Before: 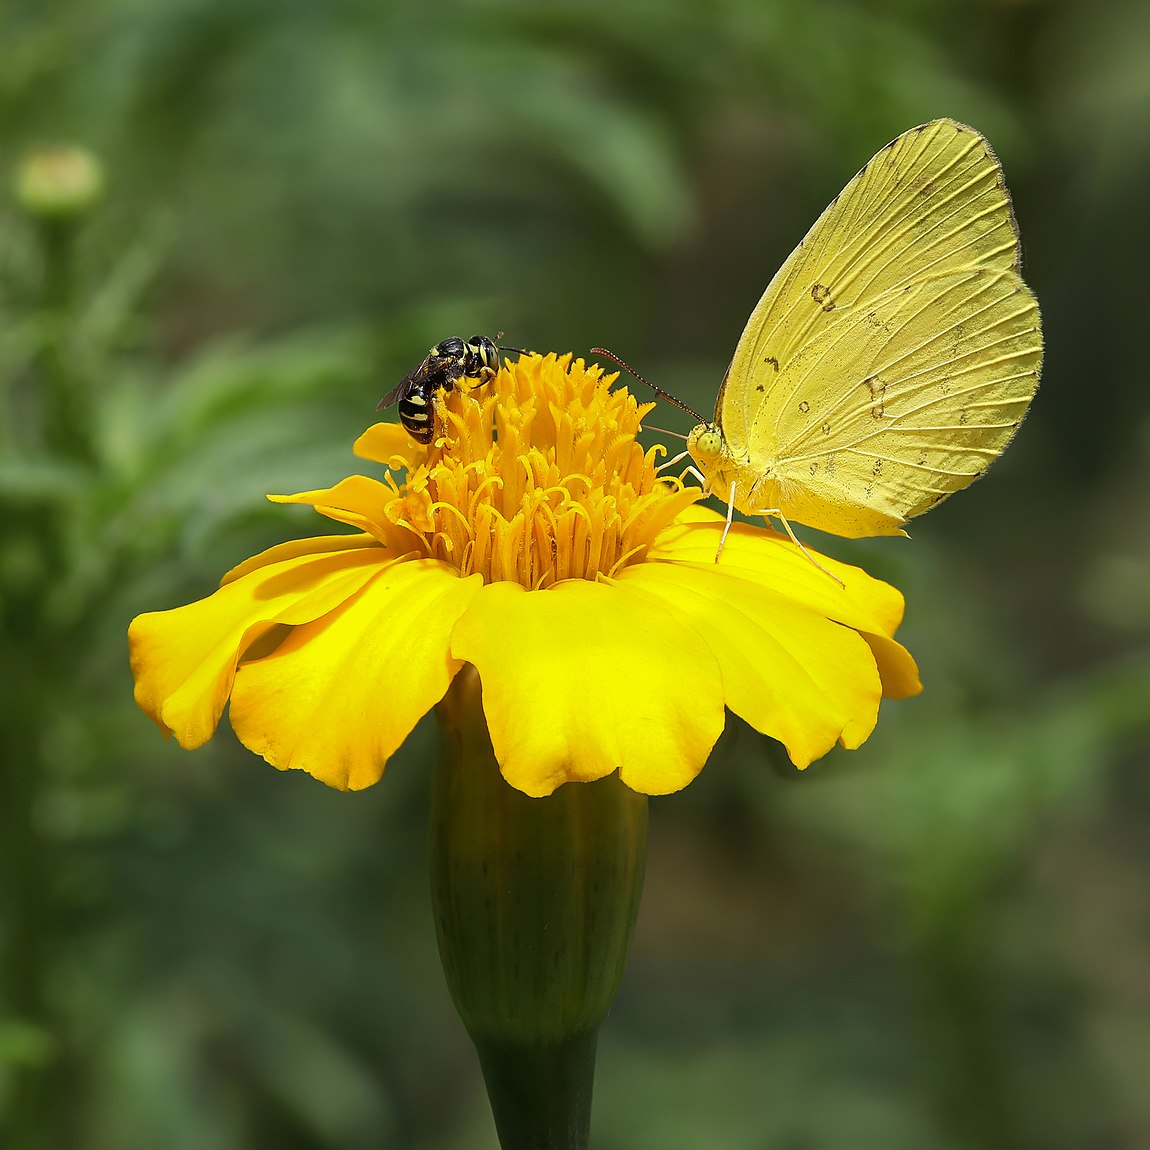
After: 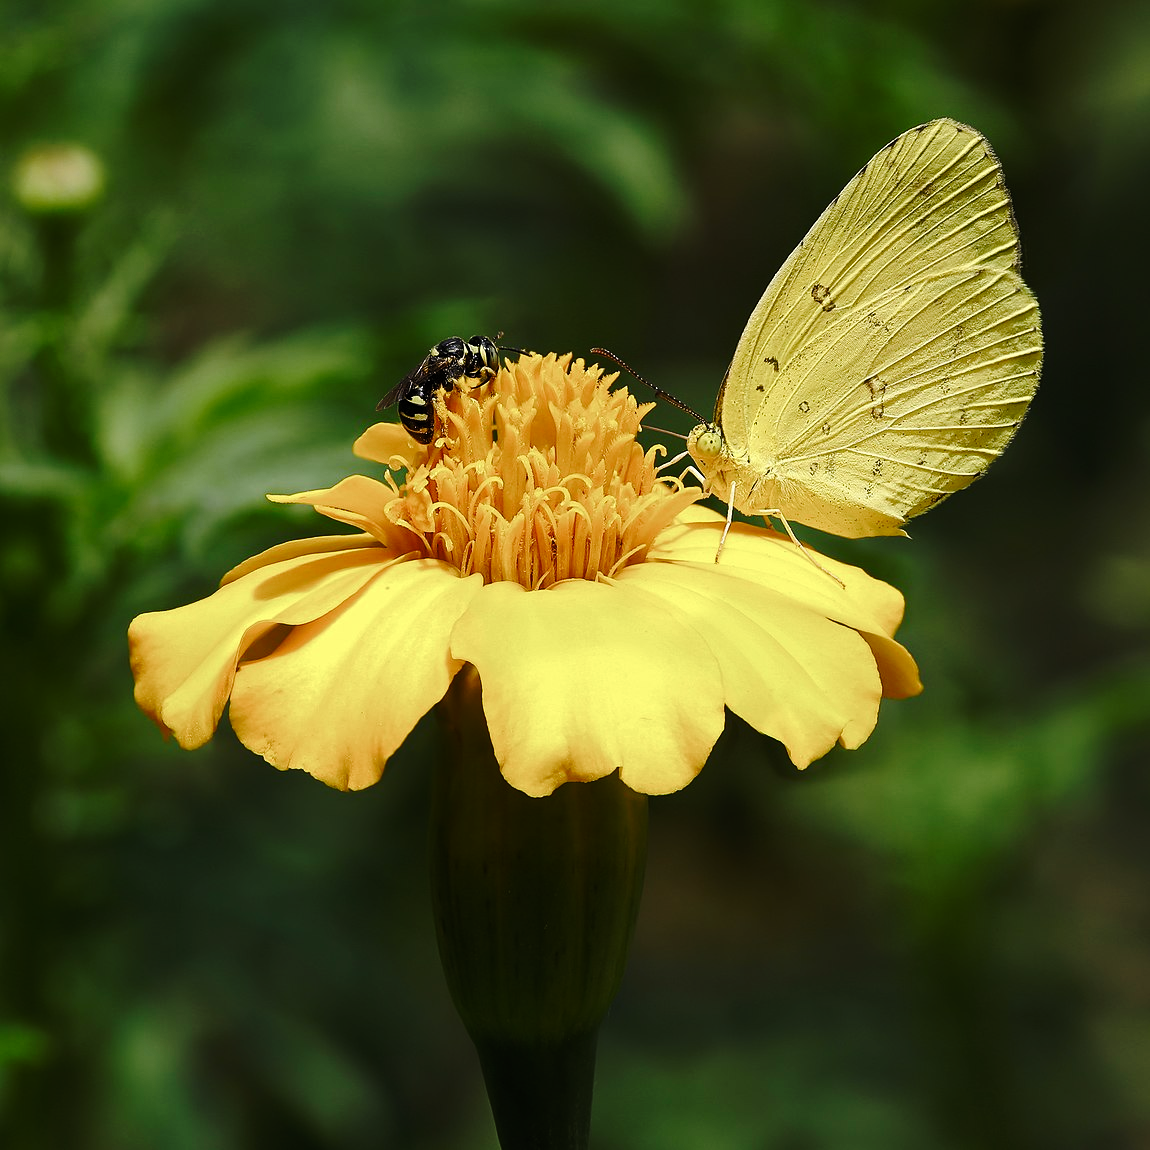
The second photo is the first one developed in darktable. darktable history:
levels: mode automatic, black 0.023%, white 99.97%, levels [0.062, 0.494, 0.925]
color balance rgb: shadows lift › luminance -10%, shadows lift › chroma 1%, shadows lift › hue 113°, power › luminance -15%, highlights gain › chroma 0.2%, highlights gain › hue 333°, global offset › luminance 0.5%, perceptual saturation grading › global saturation 20%, perceptual saturation grading › highlights -50%, perceptual saturation grading › shadows 25%, contrast -10%
base curve: curves: ch0 [(0, 0) (0.073, 0.04) (0.157, 0.139) (0.492, 0.492) (0.758, 0.758) (1, 1)], preserve colors none
